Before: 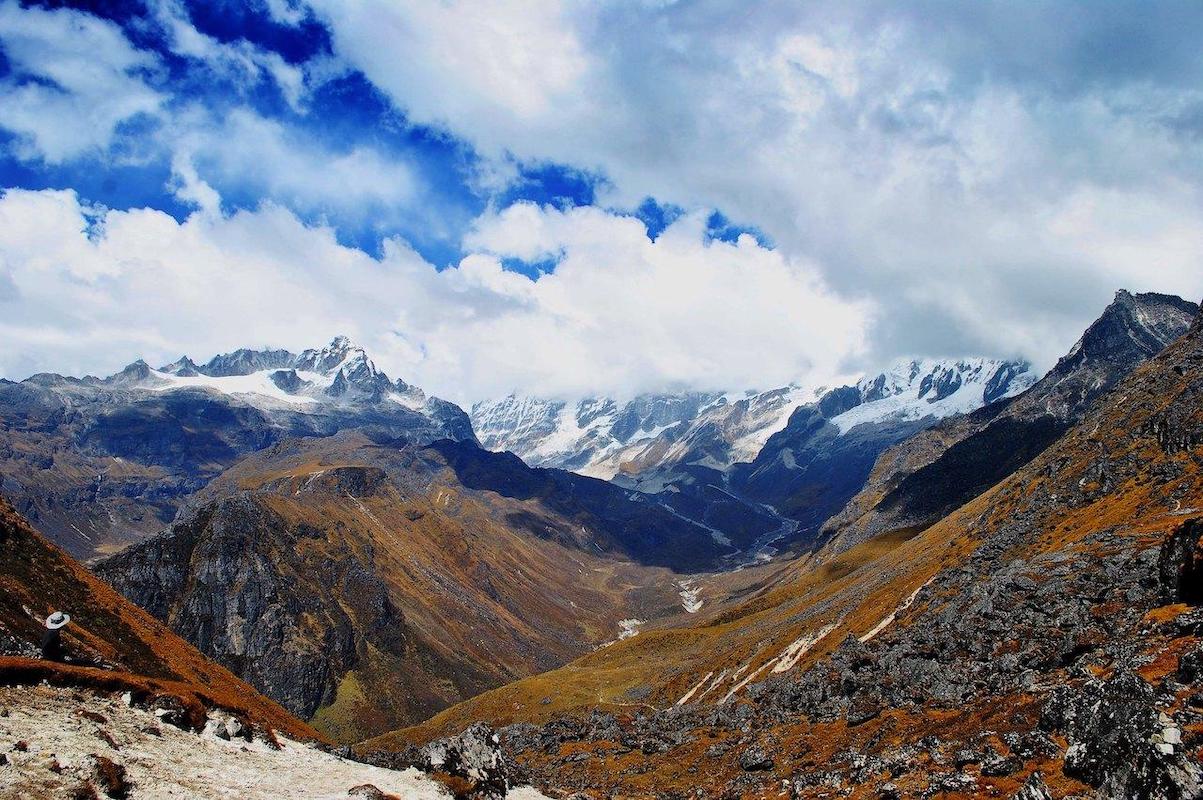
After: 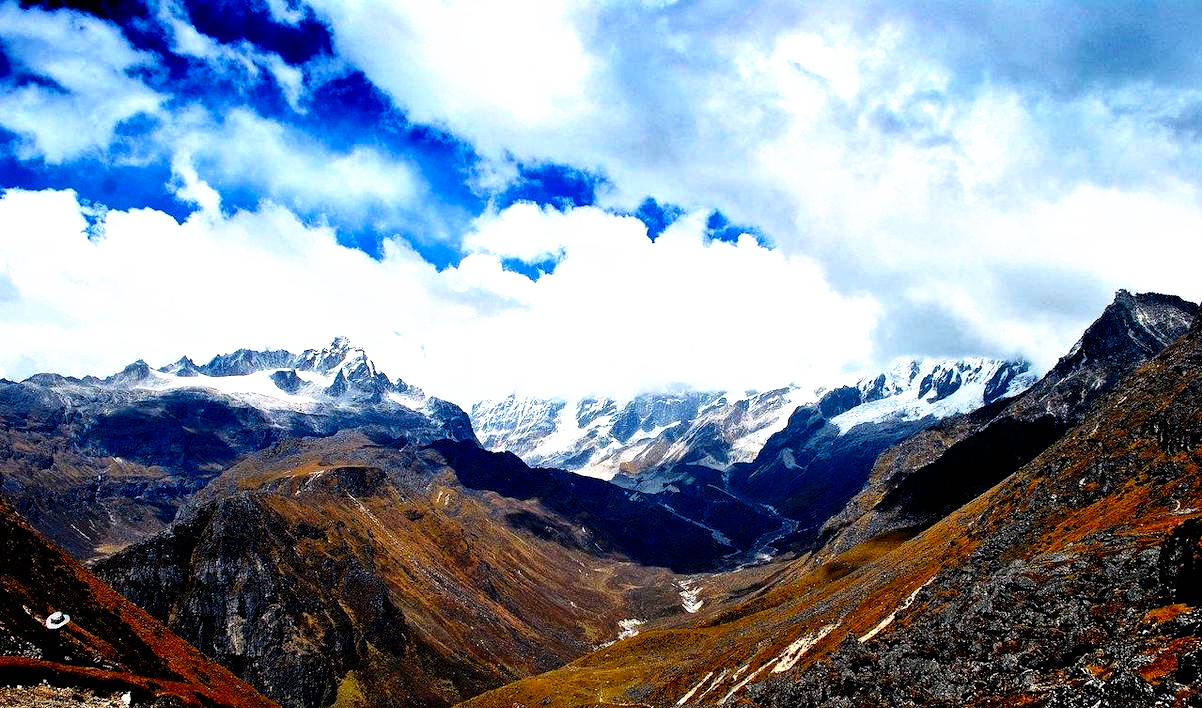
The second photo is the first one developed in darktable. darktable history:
crop and rotate: top 0%, bottom 11.49%
filmic rgb: black relative exposure -8.2 EV, white relative exposure 2.2 EV, threshold 3 EV, hardness 7.11, latitude 85.74%, contrast 1.696, highlights saturation mix -4%, shadows ↔ highlights balance -2.69%, preserve chrominance no, color science v5 (2021), contrast in shadows safe, contrast in highlights safe, enable highlight reconstruction true
